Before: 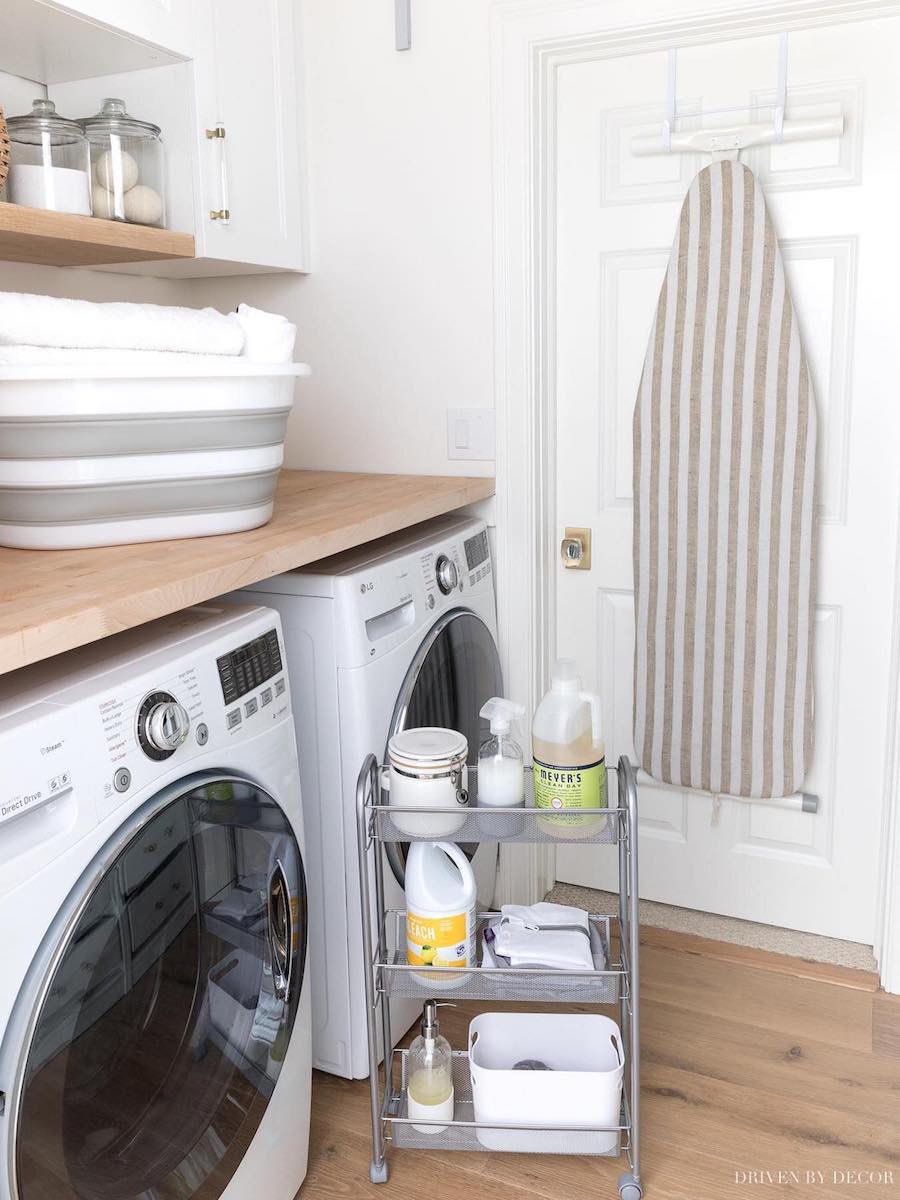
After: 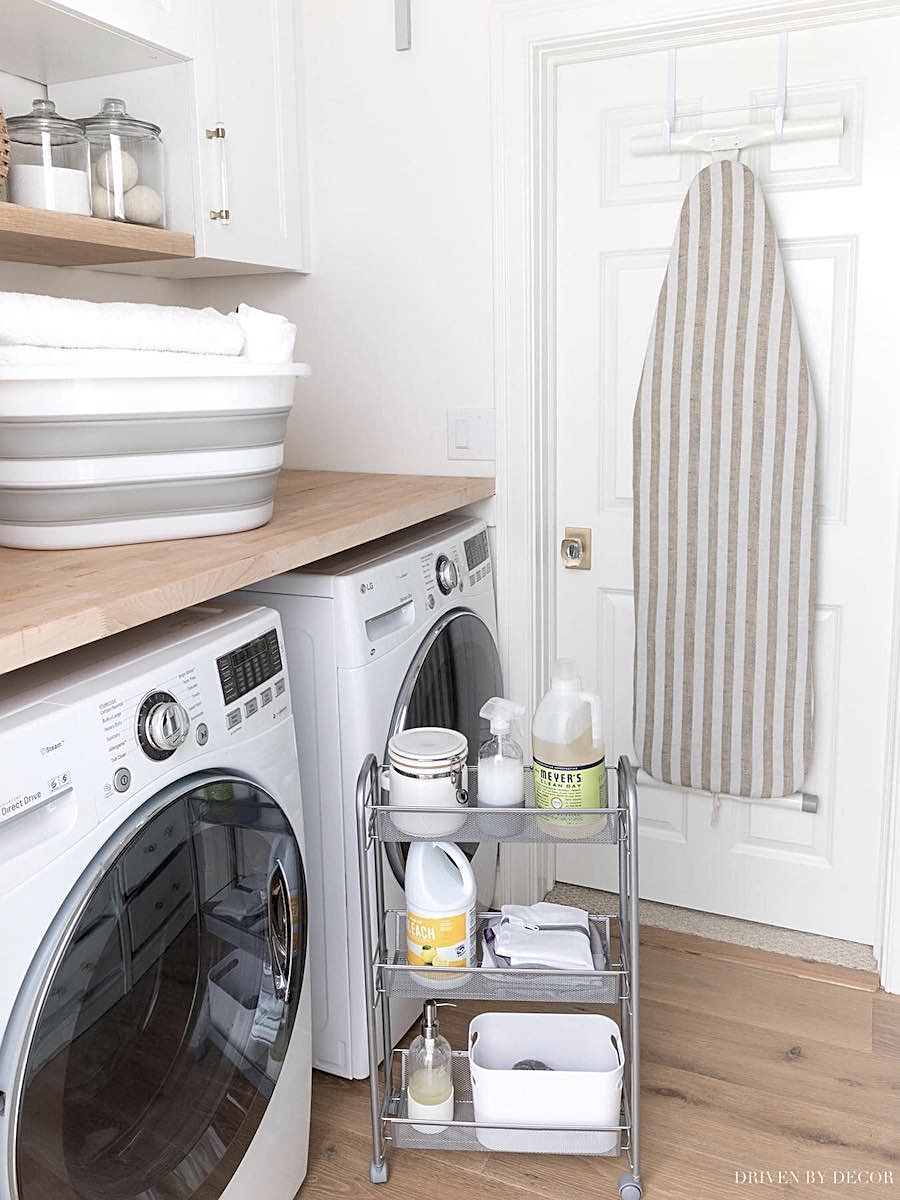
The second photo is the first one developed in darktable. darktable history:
color zones: curves: ch0 [(0, 0.5) (0.143, 0.5) (0.286, 0.5) (0.429, 0.504) (0.571, 0.5) (0.714, 0.509) (0.857, 0.5) (1, 0.5)]; ch1 [(0, 0.425) (0.143, 0.425) (0.286, 0.375) (0.429, 0.405) (0.571, 0.5) (0.714, 0.47) (0.857, 0.425) (1, 0.435)]; ch2 [(0, 0.5) (0.143, 0.5) (0.286, 0.5) (0.429, 0.517) (0.571, 0.5) (0.714, 0.51) (0.857, 0.5) (1, 0.5)]
sharpen: on, module defaults
